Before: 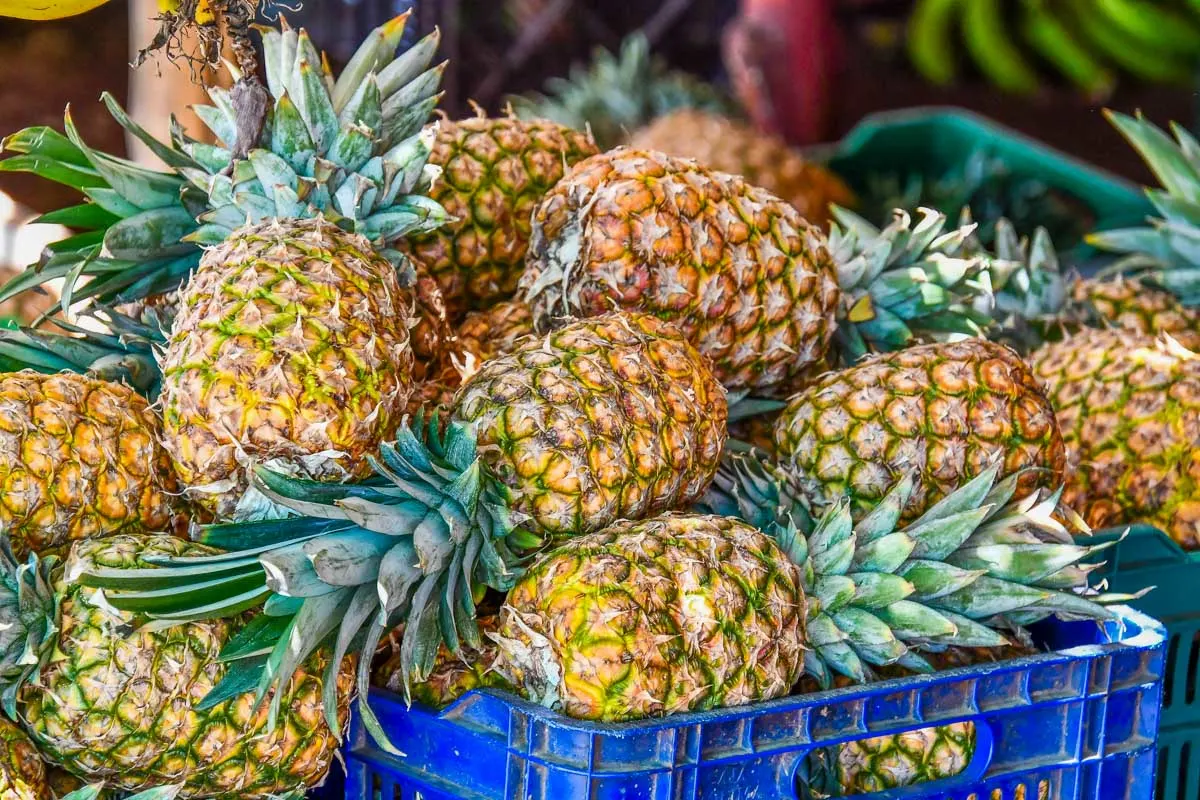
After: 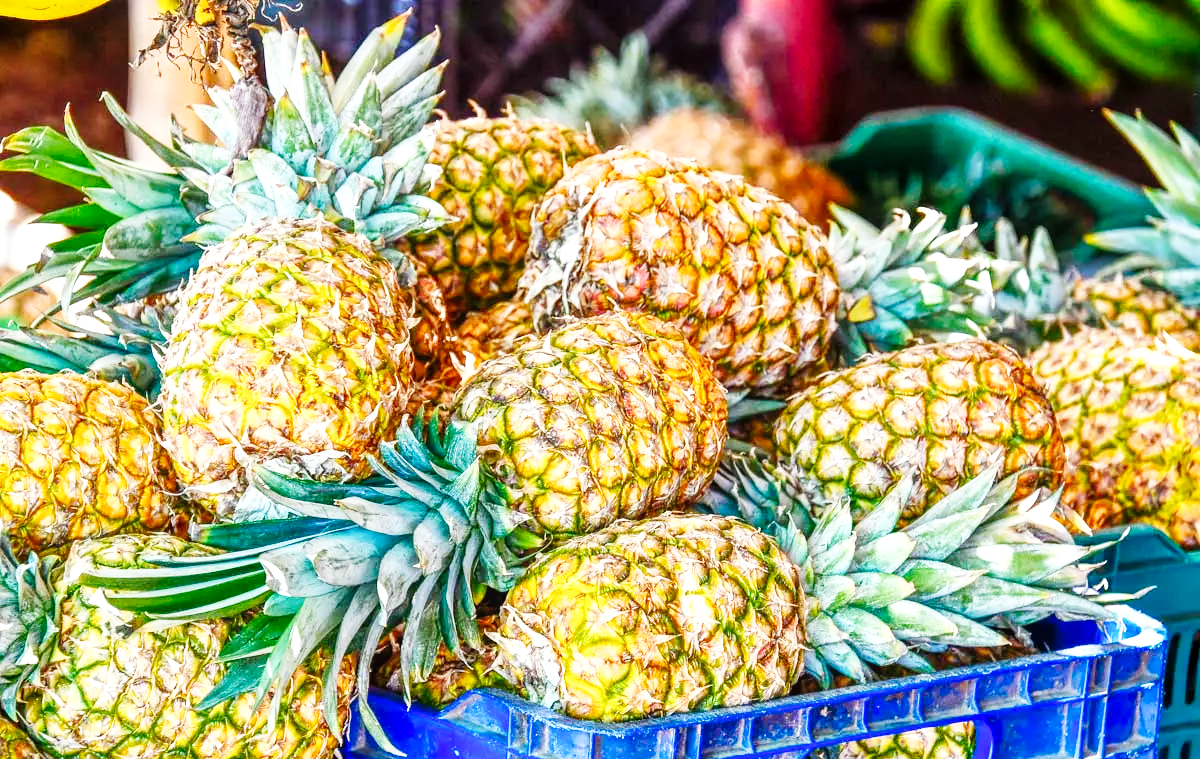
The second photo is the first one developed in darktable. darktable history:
local contrast: highlights 100%, shadows 100%, detail 131%, midtone range 0.2
contrast equalizer: octaves 7, y [[0.6 ×6], [0.55 ×6], [0 ×6], [0 ×6], [0 ×6]], mix -0.3
crop and rotate: top 0%, bottom 5.097%
base curve: curves: ch0 [(0, 0.003) (0.001, 0.002) (0.006, 0.004) (0.02, 0.022) (0.048, 0.086) (0.094, 0.234) (0.162, 0.431) (0.258, 0.629) (0.385, 0.8) (0.548, 0.918) (0.751, 0.988) (1, 1)], preserve colors none
